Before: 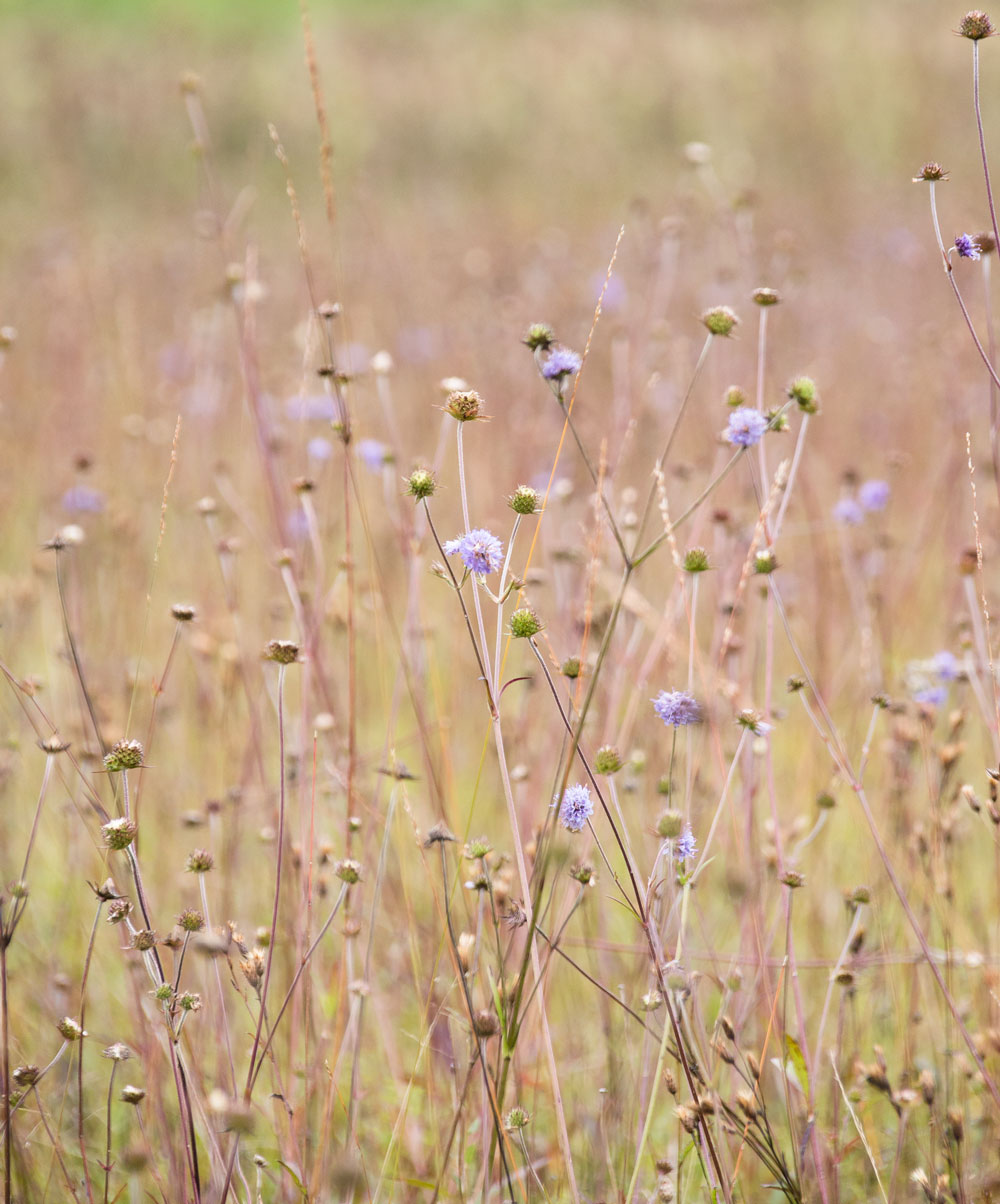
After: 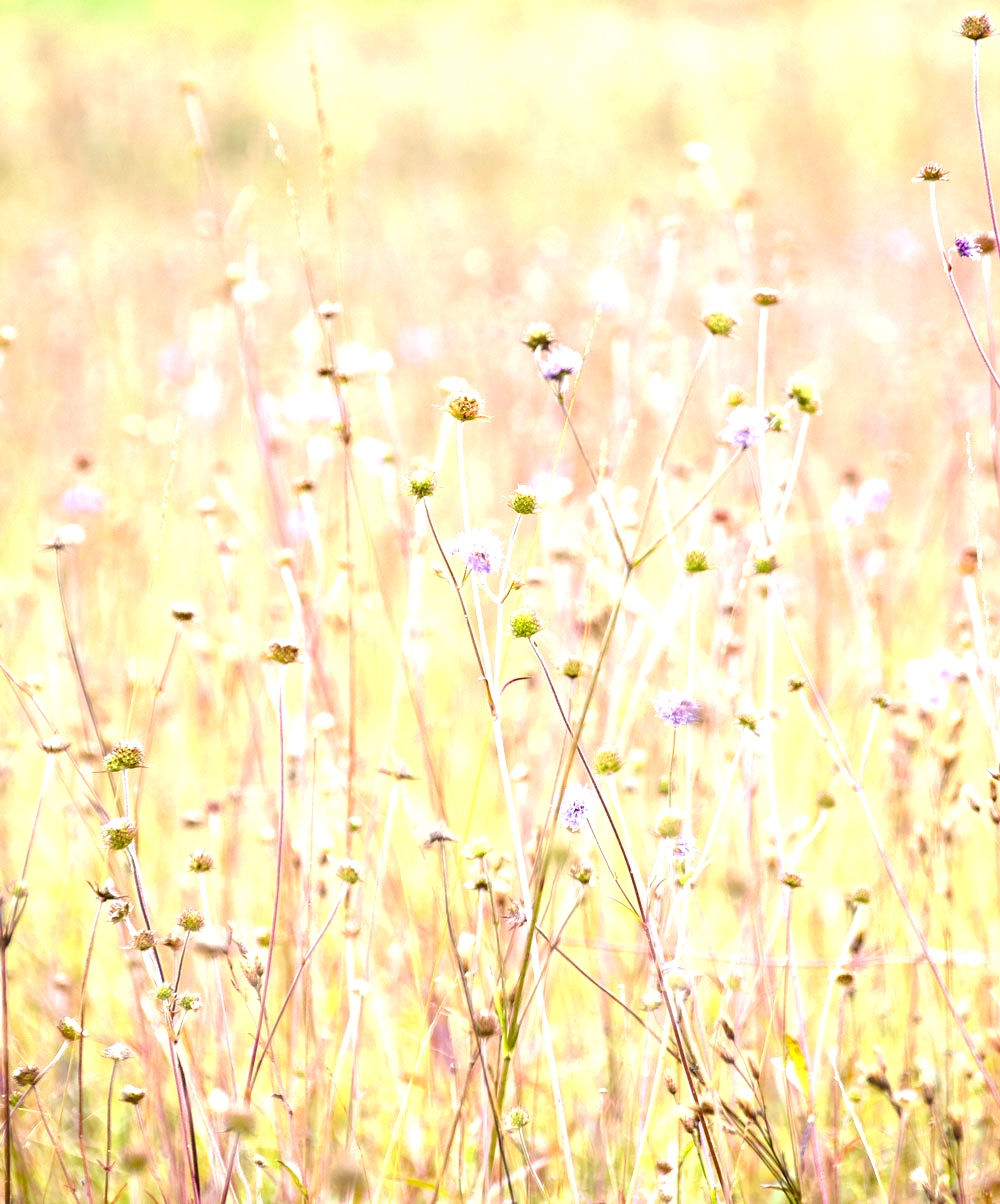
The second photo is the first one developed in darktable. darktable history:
color balance rgb: global offset › luminance -0.51%, perceptual saturation grading › global saturation 27.53%, perceptual saturation grading › highlights -25%, perceptual saturation grading › shadows 25%, perceptual brilliance grading › highlights 6.62%, perceptual brilliance grading › mid-tones 17.07%, perceptual brilliance grading › shadows -5.23%
exposure: exposure 1 EV, compensate highlight preservation false
